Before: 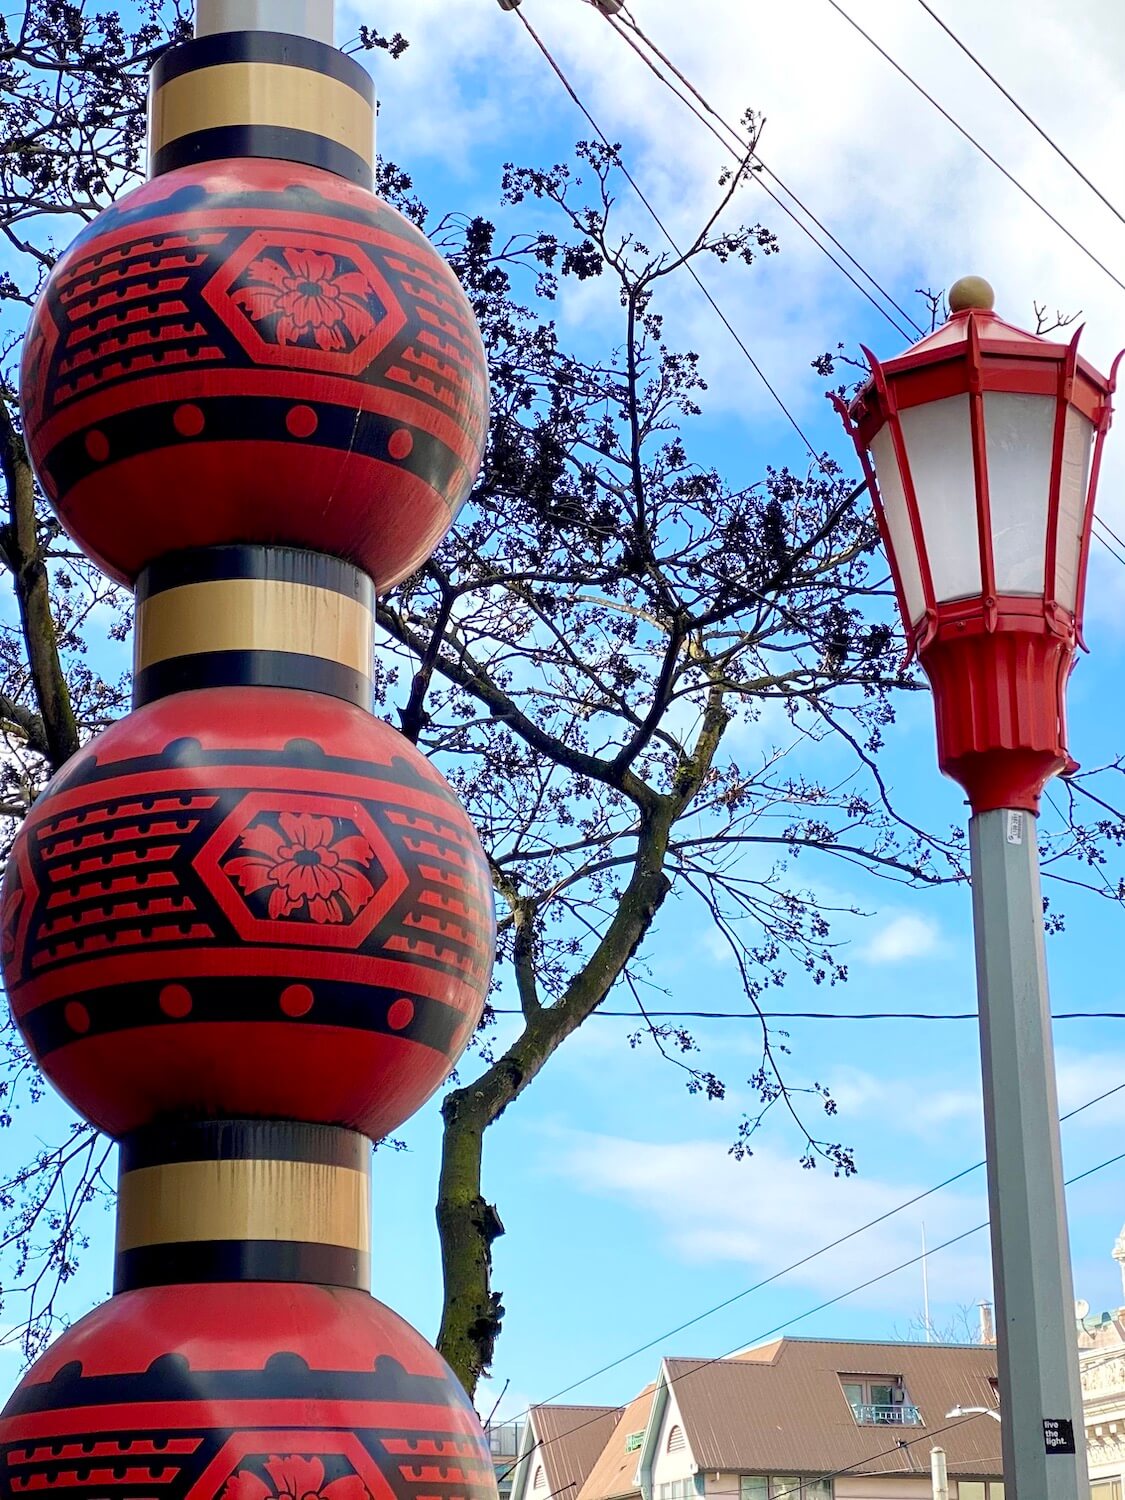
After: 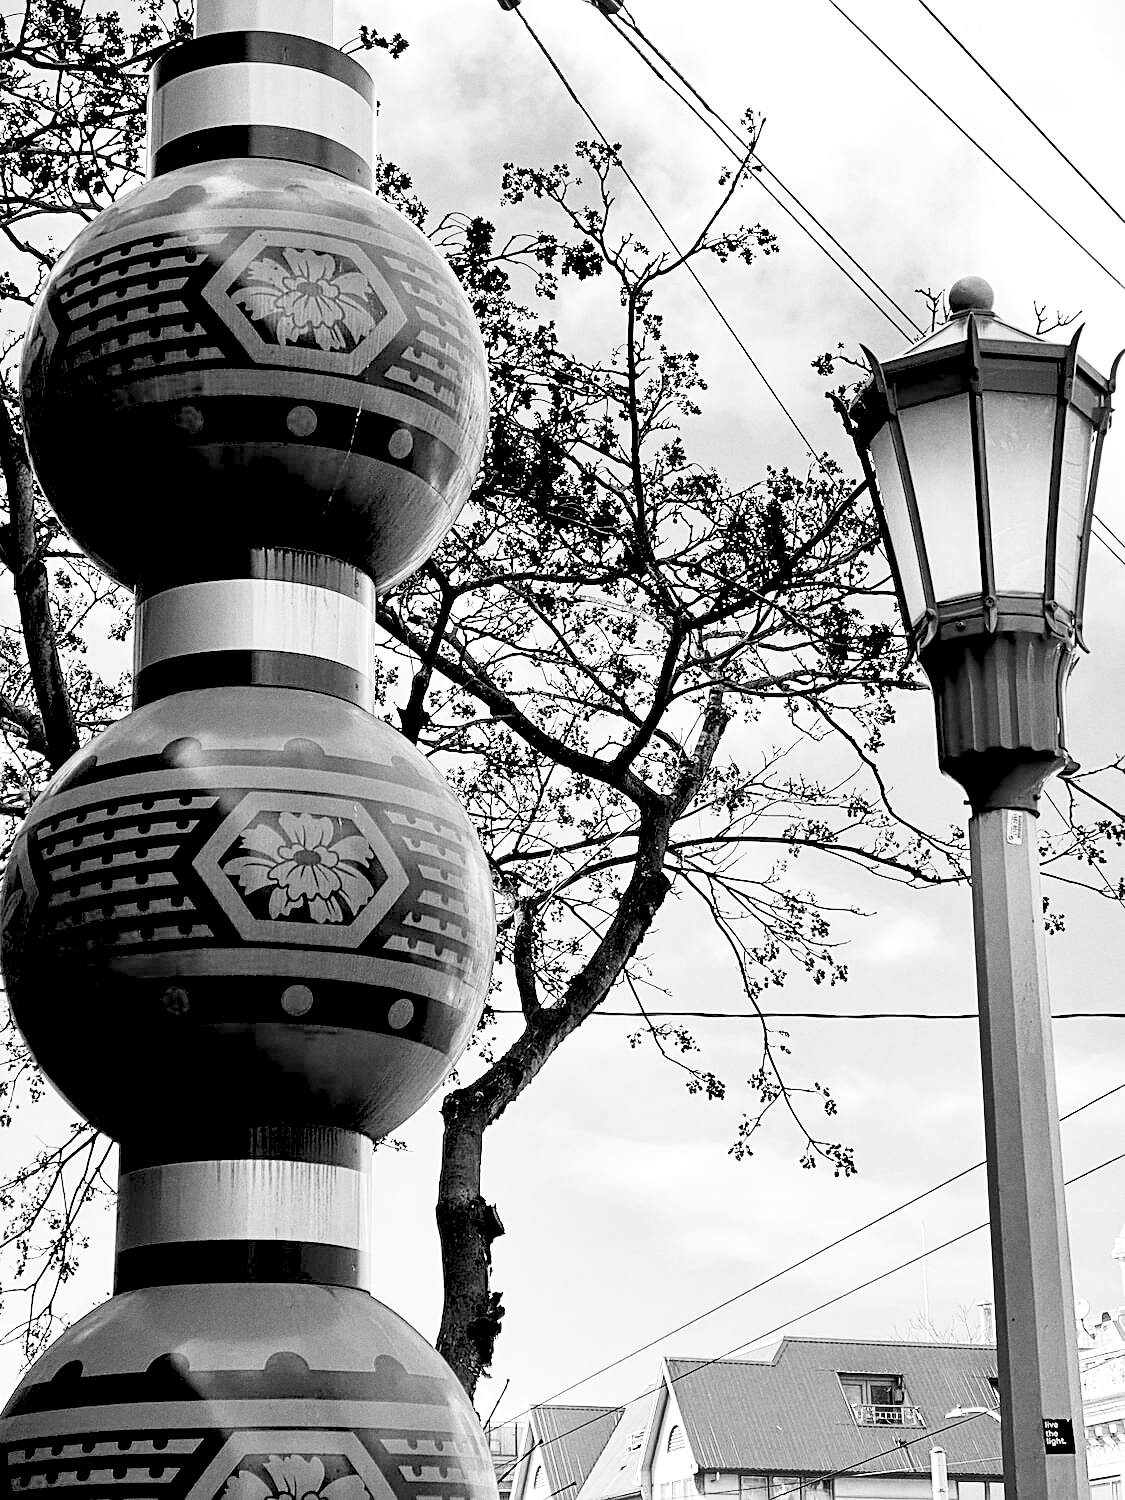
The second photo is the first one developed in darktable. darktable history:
base curve: curves: ch0 [(0, 0) (0.028, 0.03) (0.121, 0.232) (0.46, 0.748) (0.859, 0.968) (1, 1)], preserve colors none
grain: coarseness 0.09 ISO
rgb levels: levels [[0.029, 0.461, 0.922], [0, 0.5, 1], [0, 0.5, 1]]
shadows and highlights: low approximation 0.01, soften with gaussian
sharpen: on, module defaults
color zones: curves: ch2 [(0, 0.5) (0.143, 0.5) (0.286, 0.416) (0.429, 0.5) (0.571, 0.5) (0.714, 0.5) (0.857, 0.5) (1, 0.5)]
monochrome: on, module defaults
tone curve: curves: ch0 [(0, 0) (0.003, 0.013) (0.011, 0.02) (0.025, 0.037) (0.044, 0.068) (0.069, 0.108) (0.1, 0.138) (0.136, 0.168) (0.177, 0.203) (0.224, 0.241) (0.277, 0.281) (0.335, 0.328) (0.399, 0.382) (0.468, 0.448) (0.543, 0.519) (0.623, 0.603) (0.709, 0.705) (0.801, 0.808) (0.898, 0.903) (1, 1)], preserve colors none
